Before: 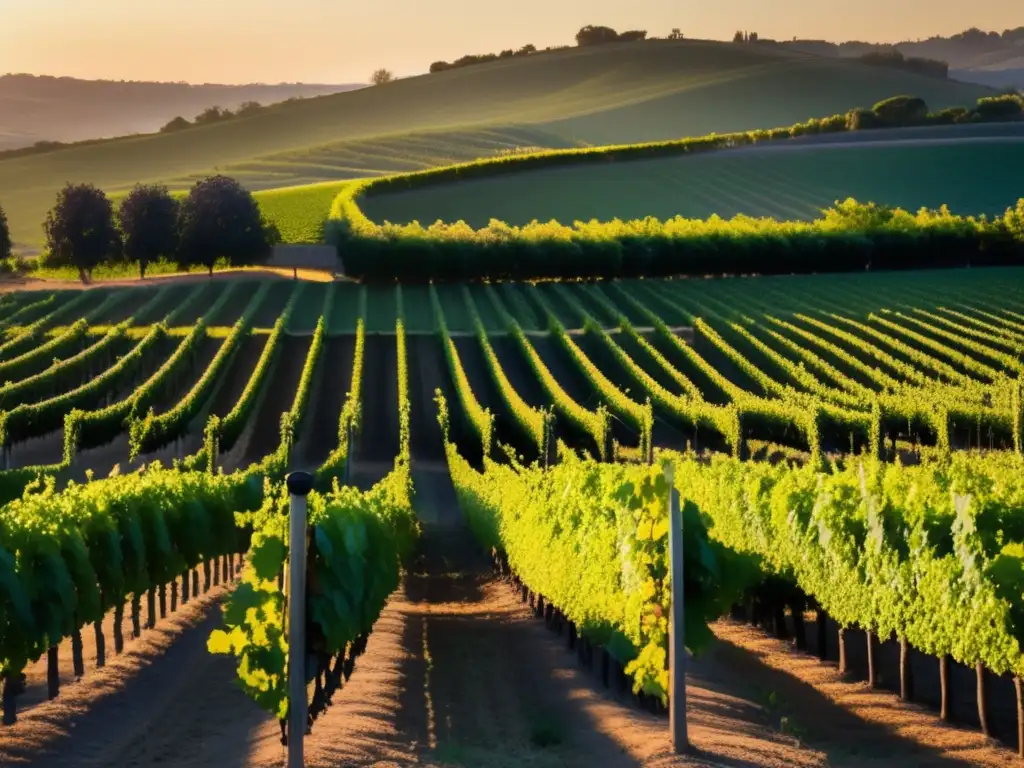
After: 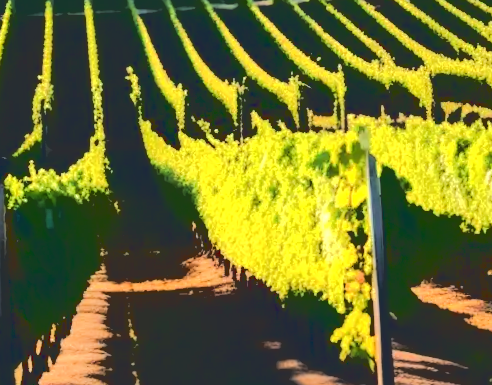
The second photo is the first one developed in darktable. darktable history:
rotate and perspective: rotation -3°, crop left 0.031, crop right 0.968, crop top 0.07, crop bottom 0.93
crop: left 29.672%, top 41.786%, right 20.851%, bottom 3.487%
base curve: curves: ch0 [(0.065, 0.026) (0.236, 0.358) (0.53, 0.546) (0.777, 0.841) (0.924, 0.992)], preserve colors average RGB
exposure: black level correction 0, exposure 0.5 EV, compensate exposure bias true, compensate highlight preservation false
